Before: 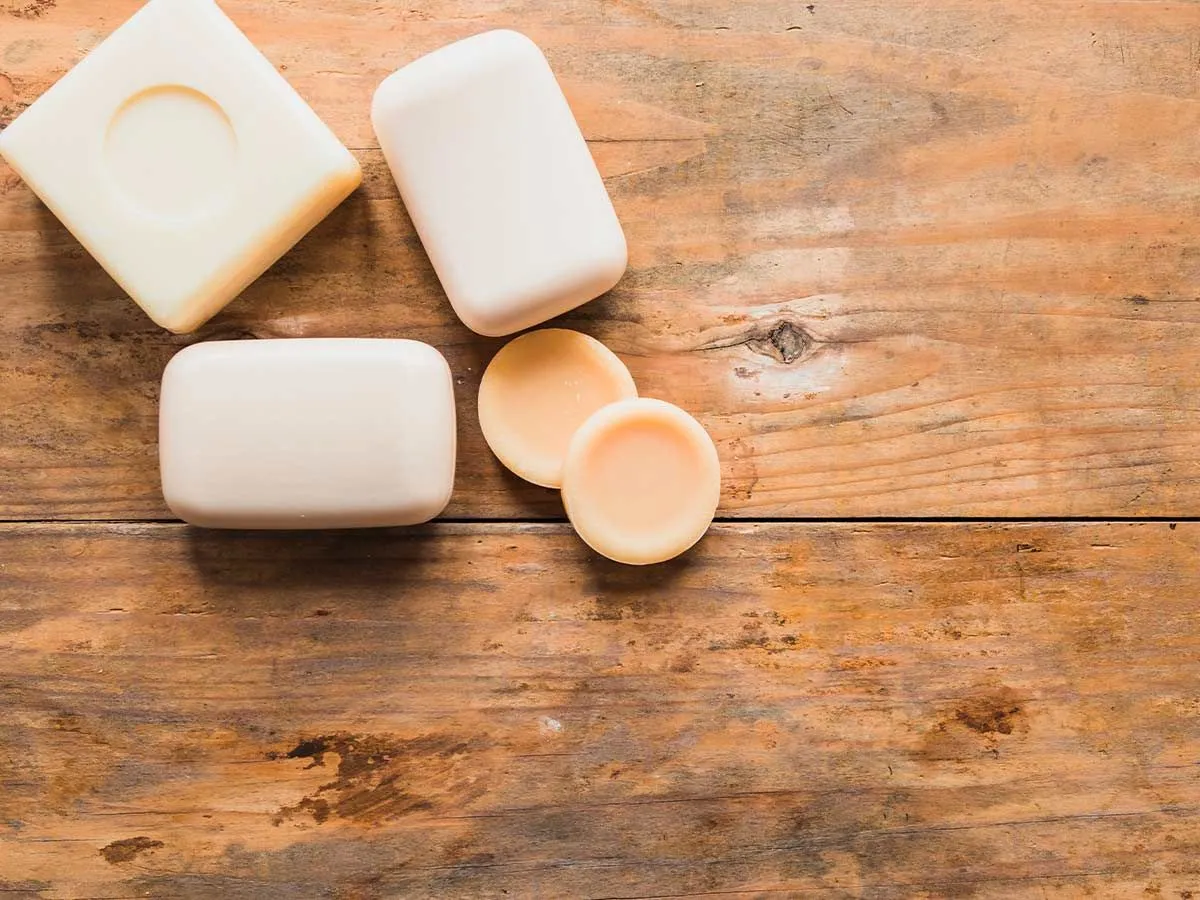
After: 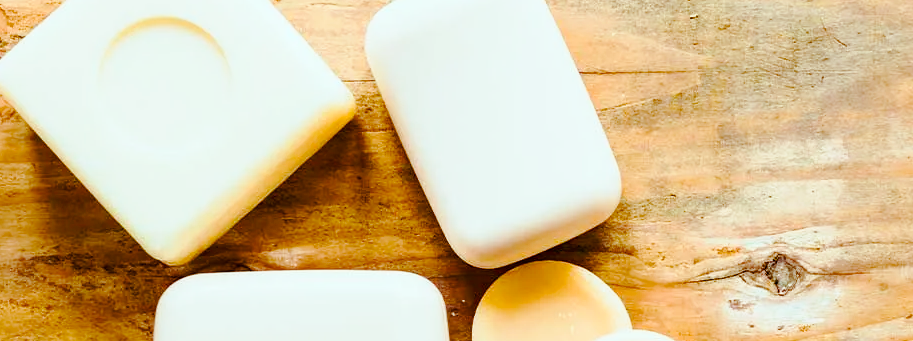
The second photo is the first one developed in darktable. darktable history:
color balance rgb: power › luminance -3.516%, power › chroma 0.546%, power › hue 41.24°, highlights gain › luminance 15.215%, highlights gain › chroma 3.96%, highlights gain › hue 206.23°, linear chroma grading › global chroma 5.218%, perceptual saturation grading › global saturation 45.949%, perceptual saturation grading › highlights -49.14%, perceptual saturation grading › shadows 29.686%, global vibrance 25.015%
crop: left 0.556%, top 7.651%, right 23.338%, bottom 54.453%
tone curve: curves: ch0 [(0, 0) (0.035, 0.017) (0.131, 0.108) (0.279, 0.279) (0.476, 0.554) (0.617, 0.693) (0.704, 0.77) (0.801, 0.854) (0.895, 0.927) (1, 0.976)]; ch1 [(0, 0) (0.318, 0.278) (0.444, 0.427) (0.493, 0.488) (0.504, 0.497) (0.537, 0.538) (0.594, 0.616) (0.746, 0.764) (1, 1)]; ch2 [(0, 0) (0.316, 0.292) (0.381, 0.37) (0.423, 0.448) (0.476, 0.482) (0.502, 0.495) (0.529, 0.547) (0.583, 0.608) (0.639, 0.657) (0.7, 0.7) (0.861, 0.808) (1, 0.951)], preserve colors none
contrast brightness saturation: saturation -0.06
